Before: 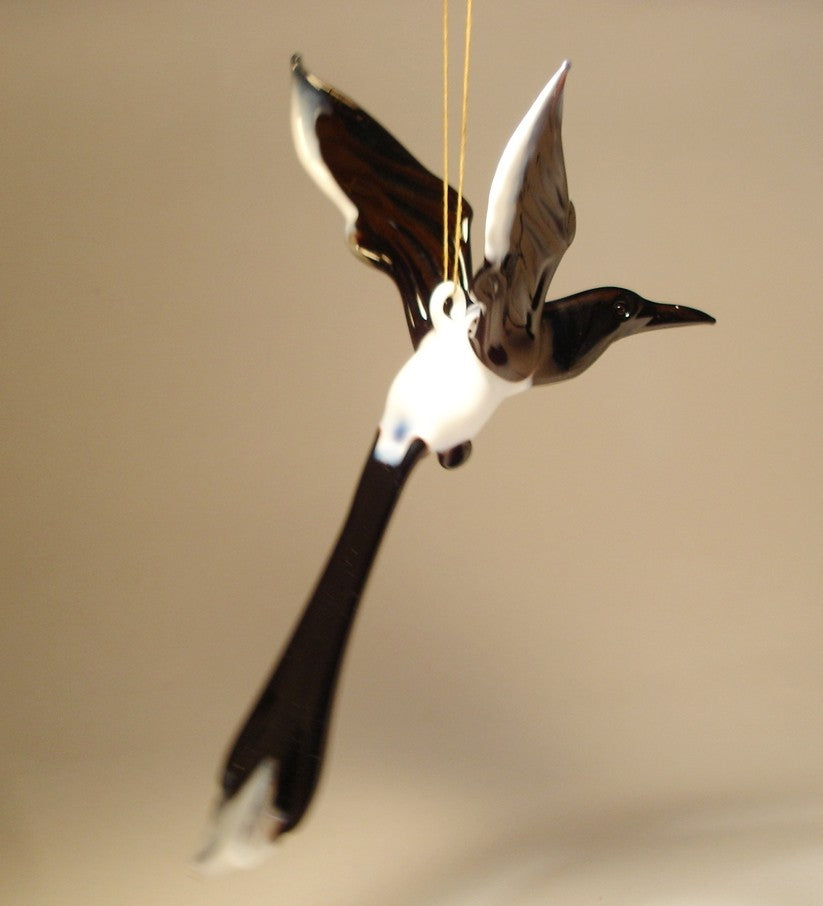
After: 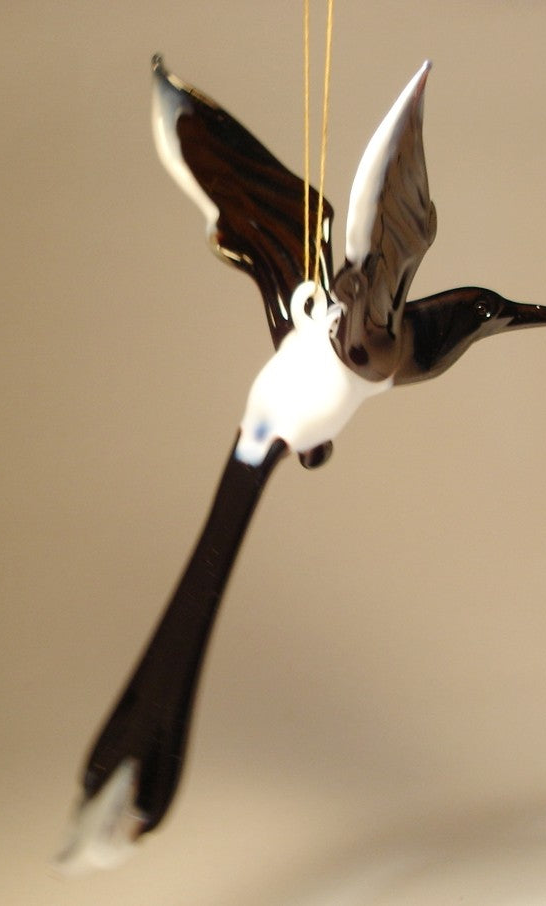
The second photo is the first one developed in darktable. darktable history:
crop: left 16.923%, right 16.709%
